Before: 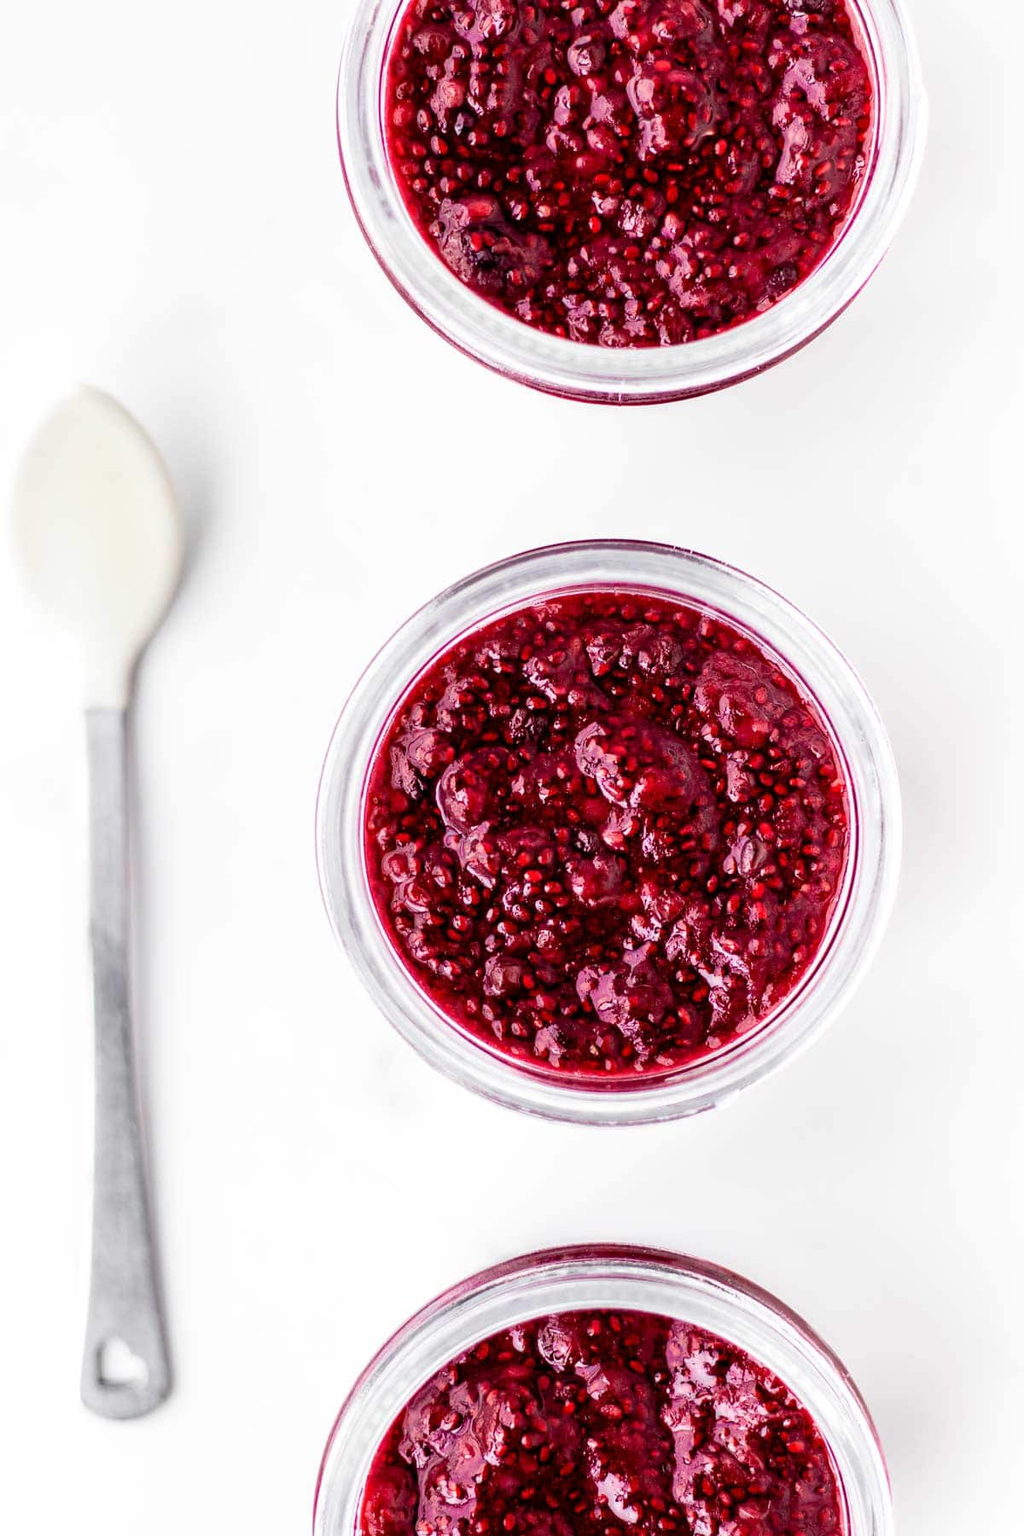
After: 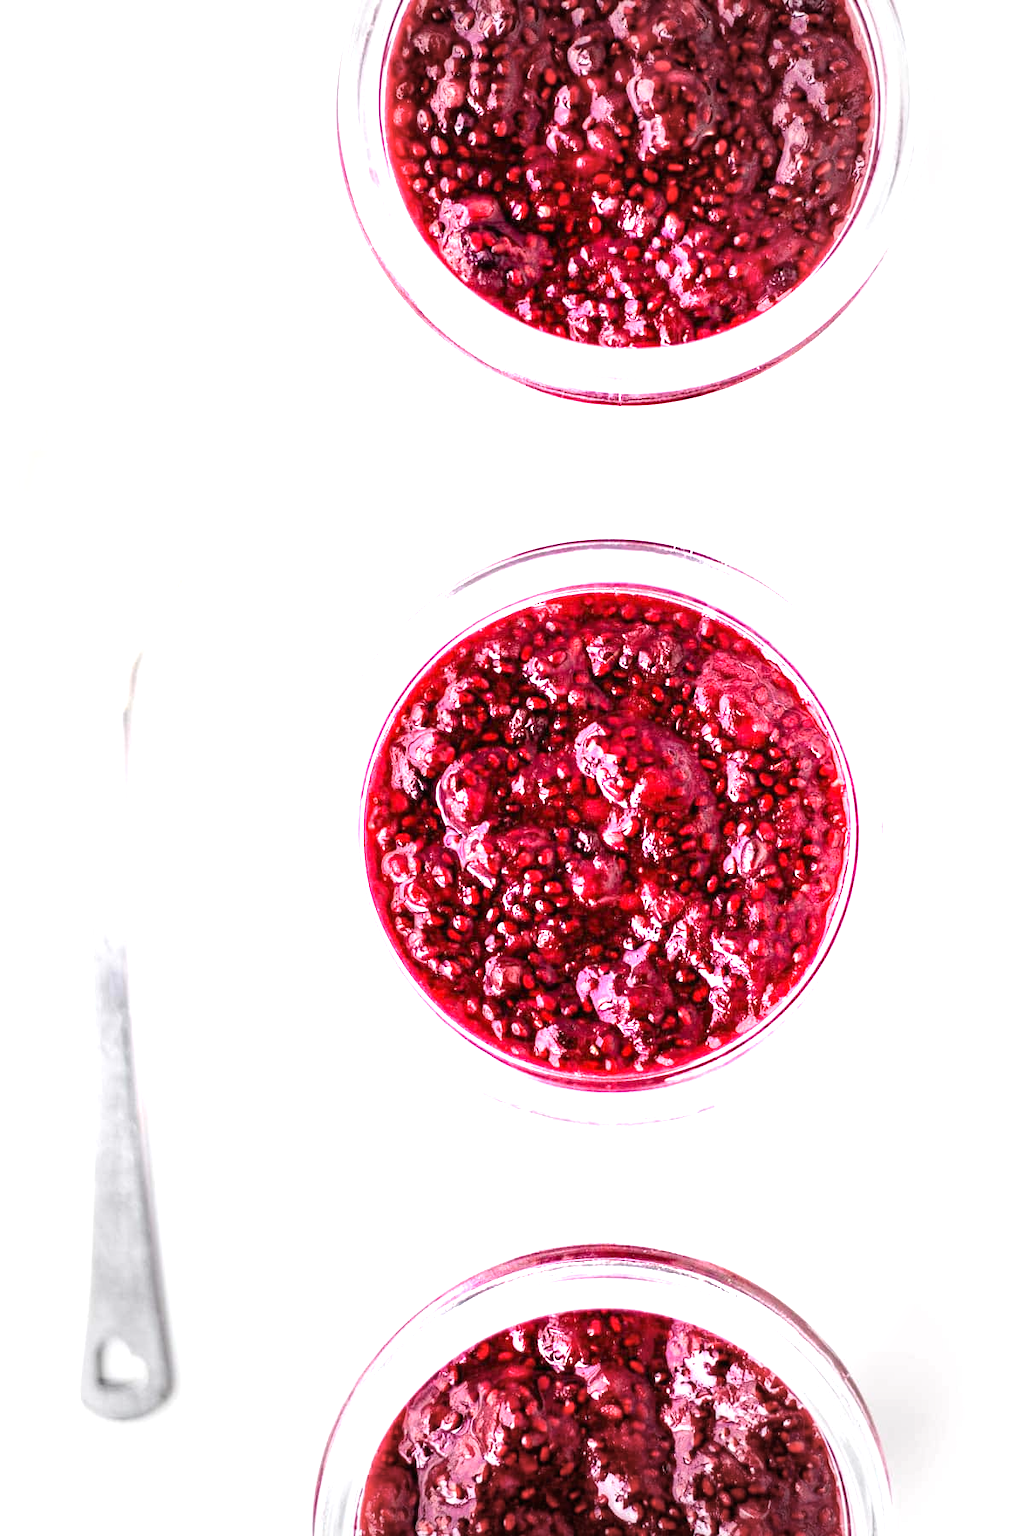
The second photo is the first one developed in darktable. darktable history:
exposure: black level correction 0, exposure 1.45 EV, compensate exposure bias true, compensate highlight preservation false
vignetting: fall-off start 66.7%, fall-off radius 39.74%, brightness -0.576, saturation -0.258, automatic ratio true, width/height ratio 0.671, dithering 16-bit output
